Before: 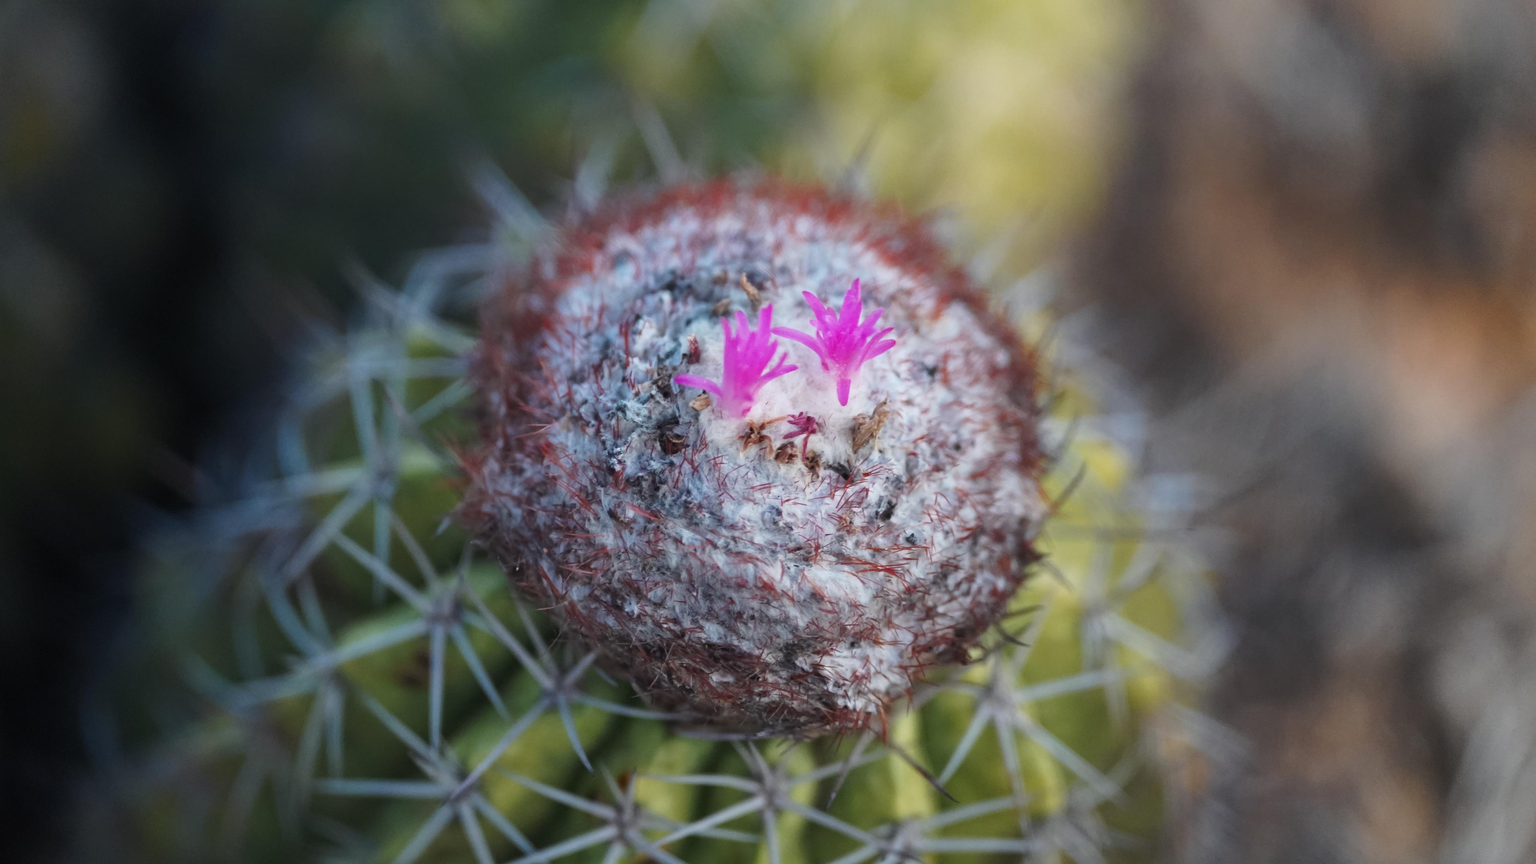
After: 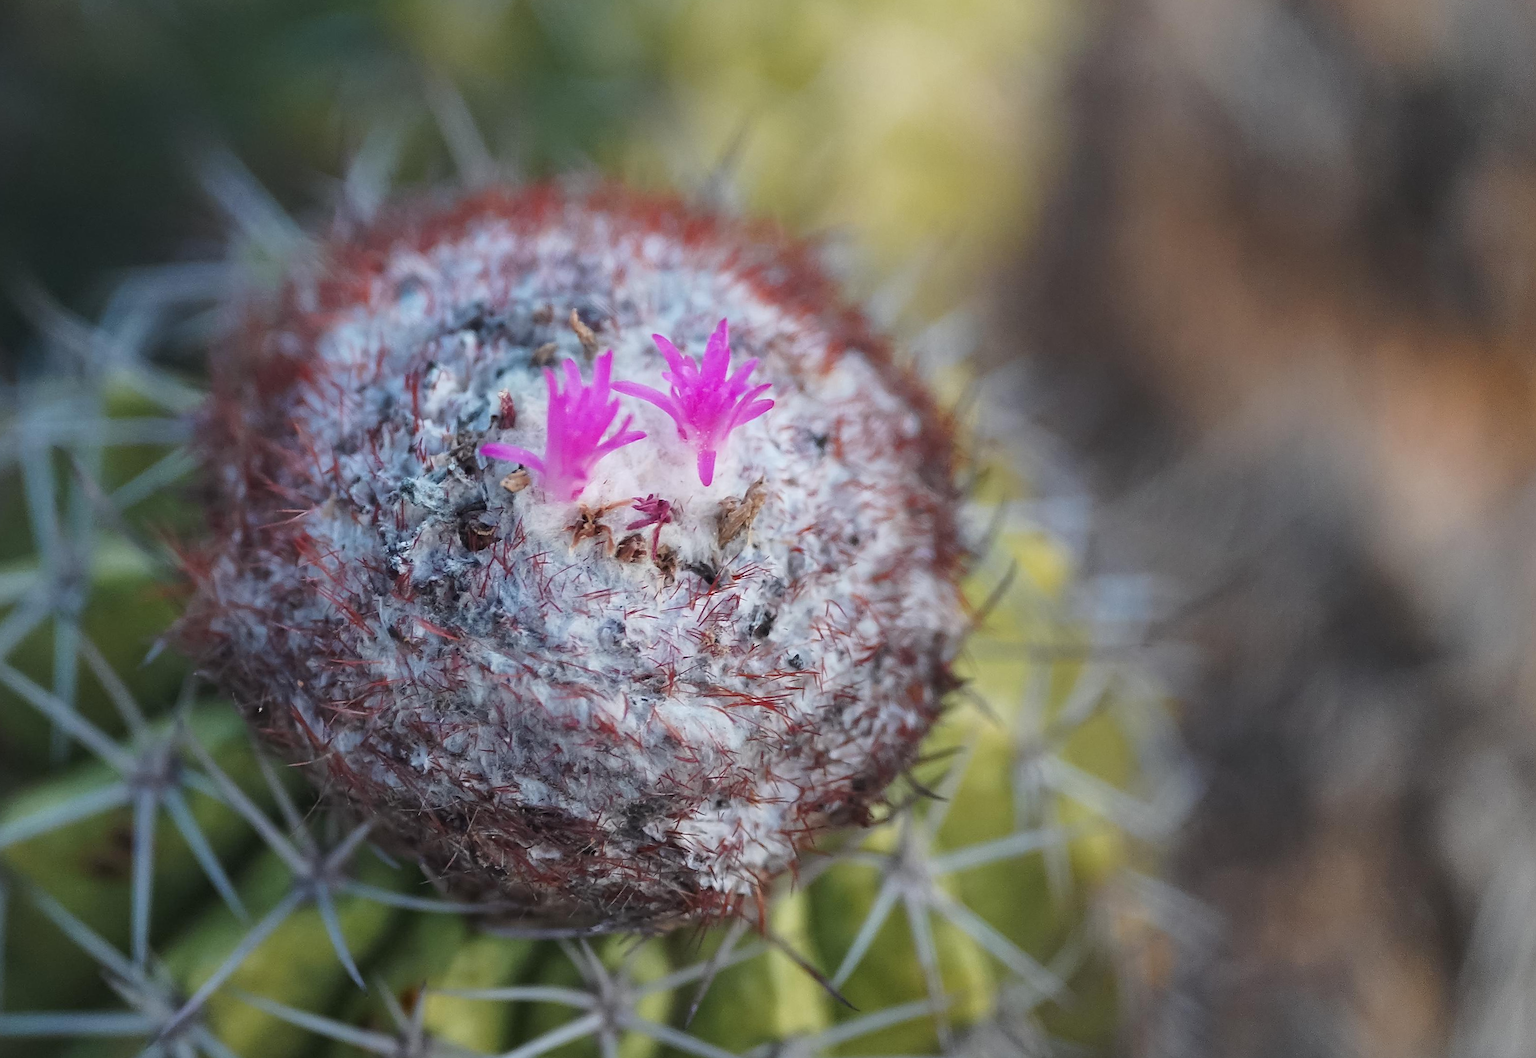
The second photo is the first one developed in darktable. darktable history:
rotate and perspective: rotation -0.013°, lens shift (vertical) -0.027, lens shift (horizontal) 0.178, crop left 0.016, crop right 0.989, crop top 0.082, crop bottom 0.918
crop and rotate: left 24.6%
sharpen: radius 1.4, amount 1.25, threshold 0.7
